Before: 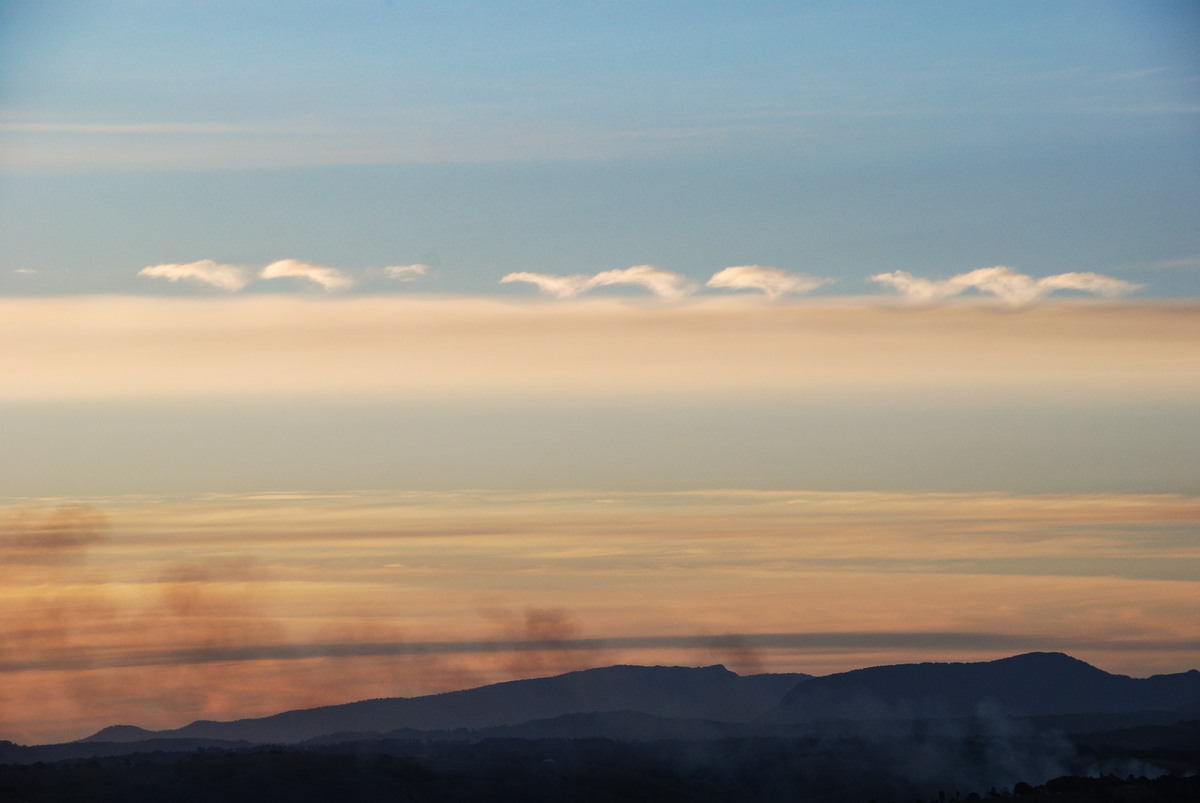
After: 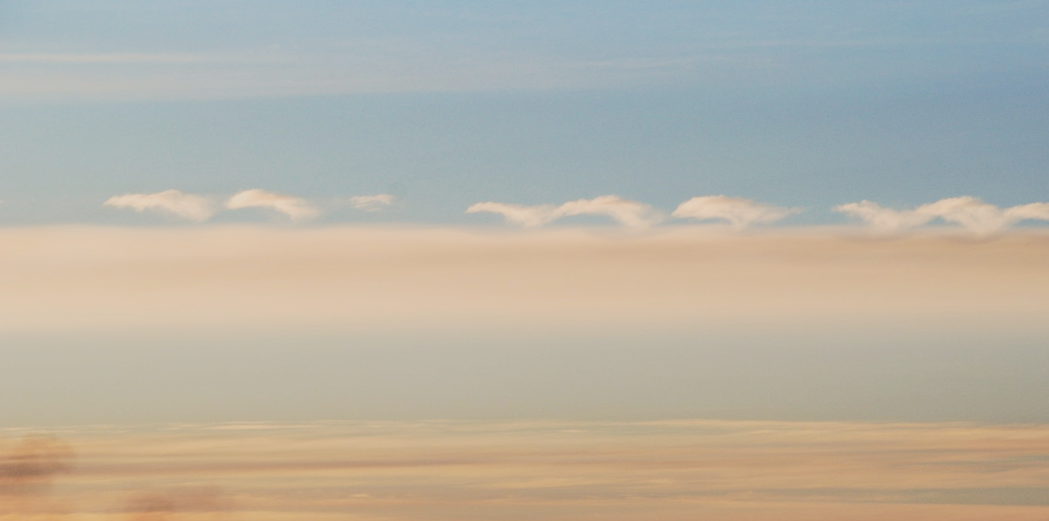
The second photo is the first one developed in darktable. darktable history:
exposure: exposure 0.201 EV, compensate exposure bias true, compensate highlight preservation false
filmic rgb: middle gray luminance 29.12%, black relative exposure -10.24 EV, white relative exposure 5.47 EV, target black luminance 0%, hardness 3.97, latitude 1.83%, contrast 1.124, highlights saturation mix 5.73%, shadows ↔ highlights balance 15.49%
crop: left 2.901%, top 8.817%, right 9.619%, bottom 26.249%
contrast brightness saturation: saturation -0.069
